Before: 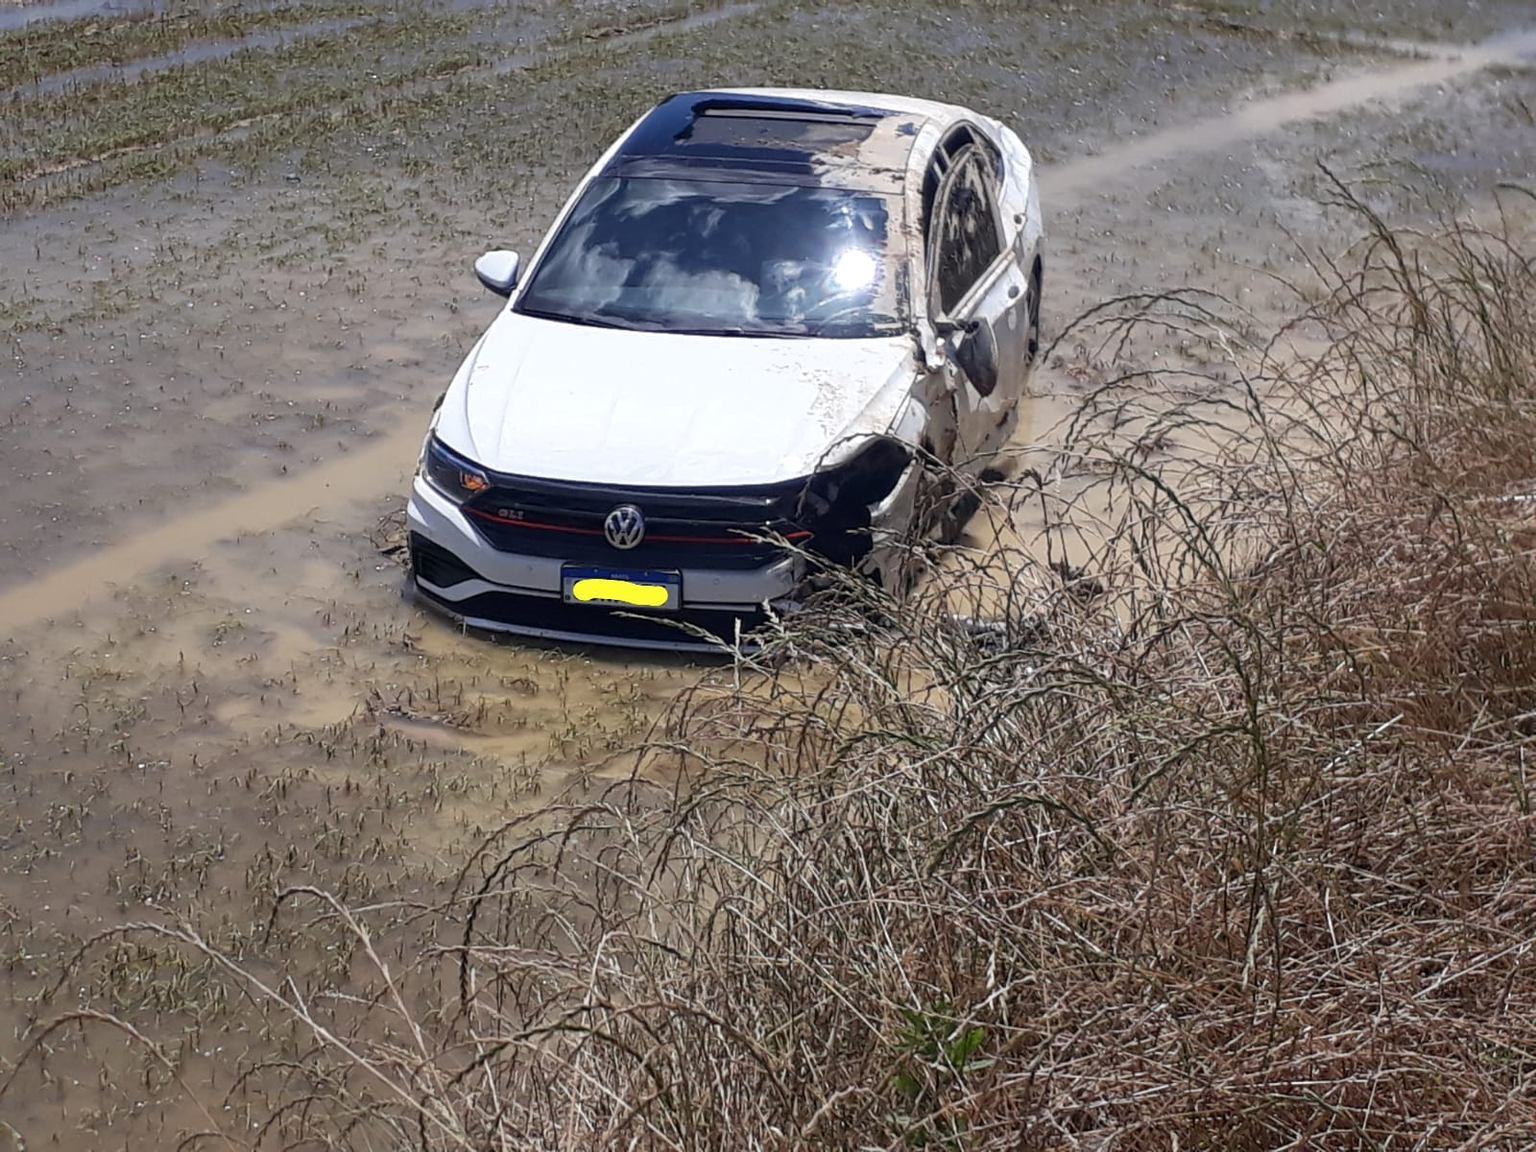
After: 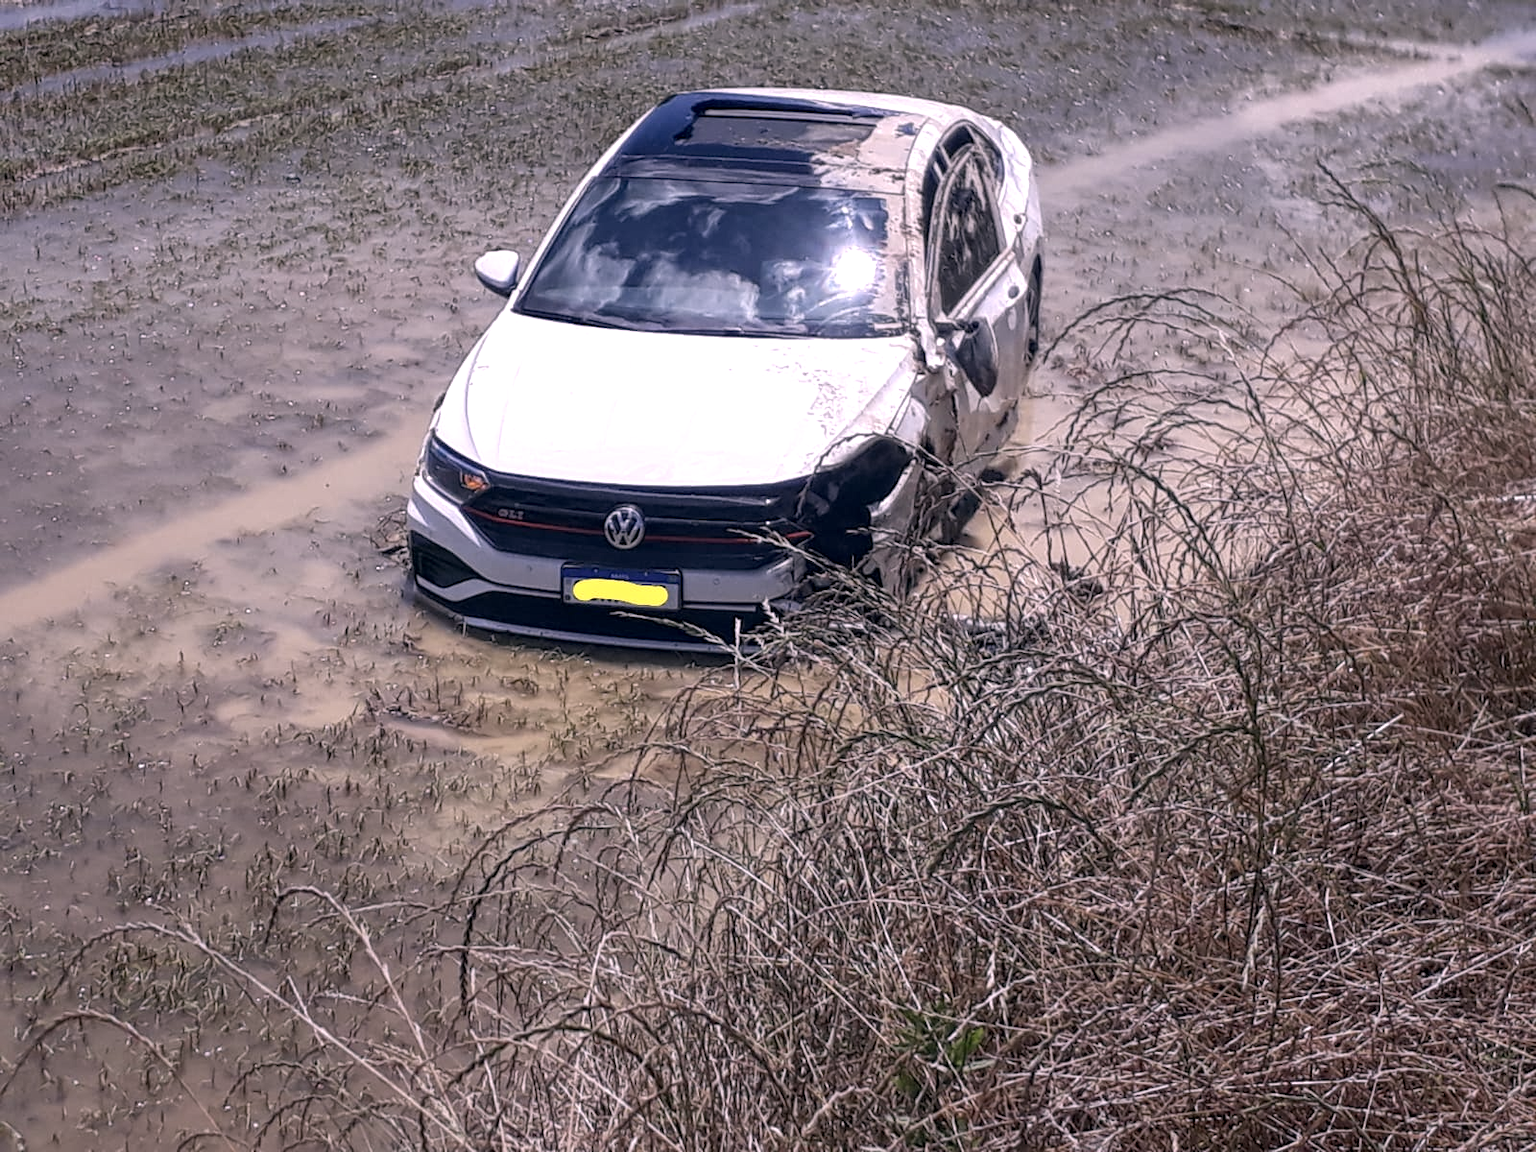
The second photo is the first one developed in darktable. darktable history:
color correction: highlights a* 2.75, highlights b* 5, shadows a* -2.04, shadows b* -4.84, saturation 0.8
white balance: red 1.066, blue 1.119
local contrast: highlights 99%, shadows 86%, detail 160%, midtone range 0.2
